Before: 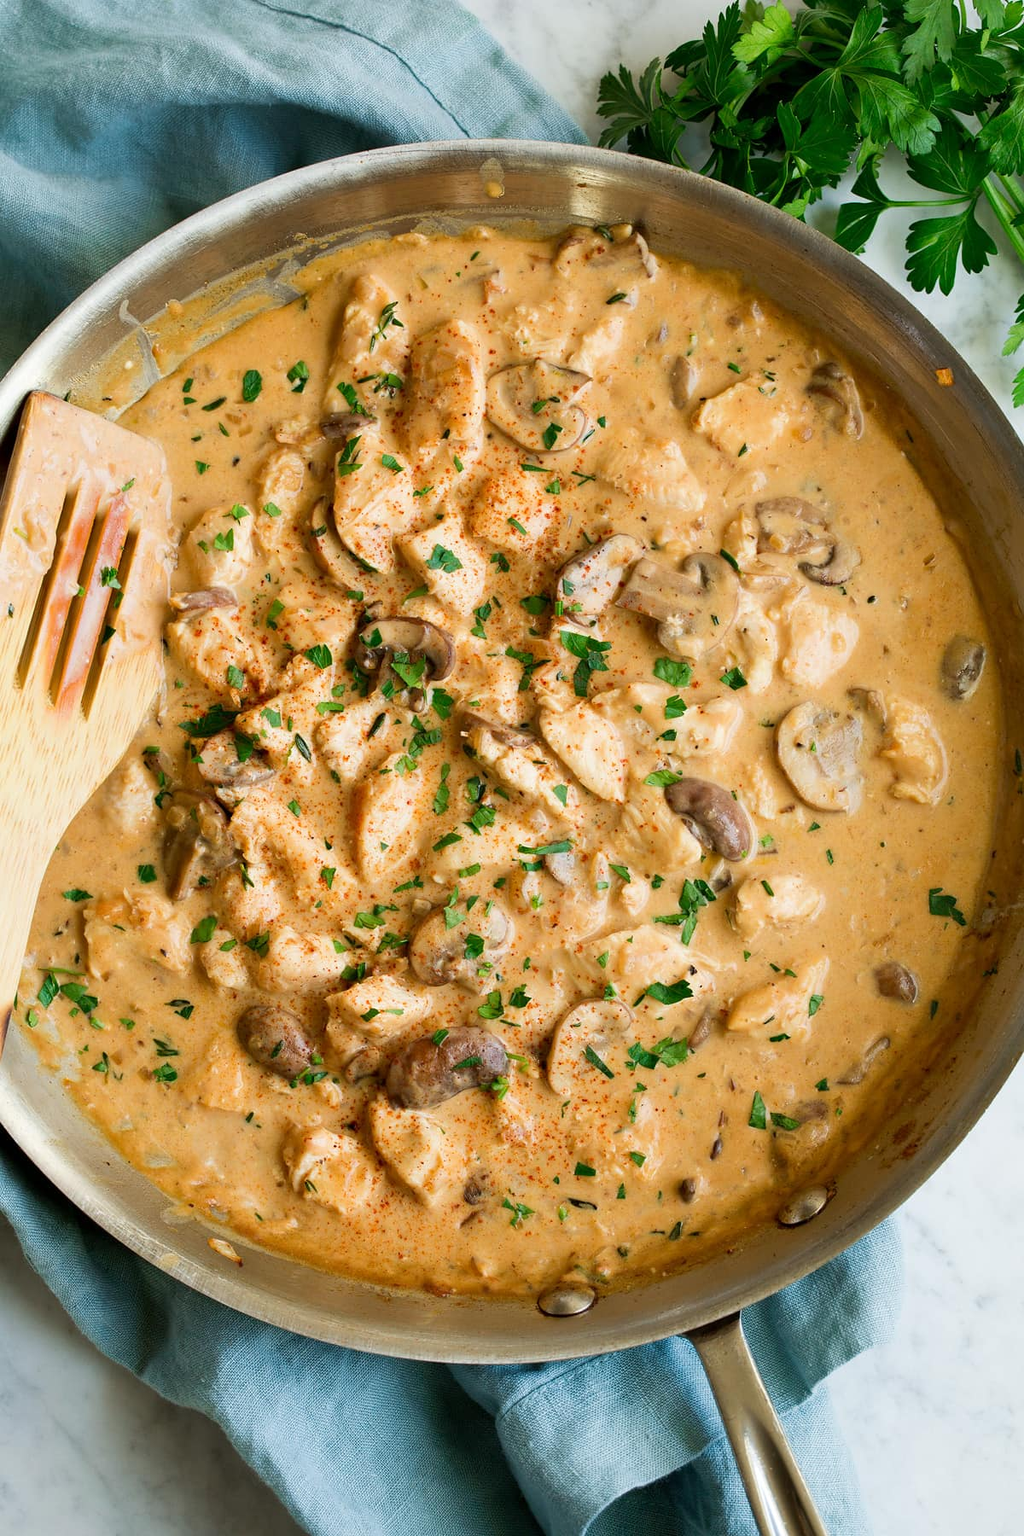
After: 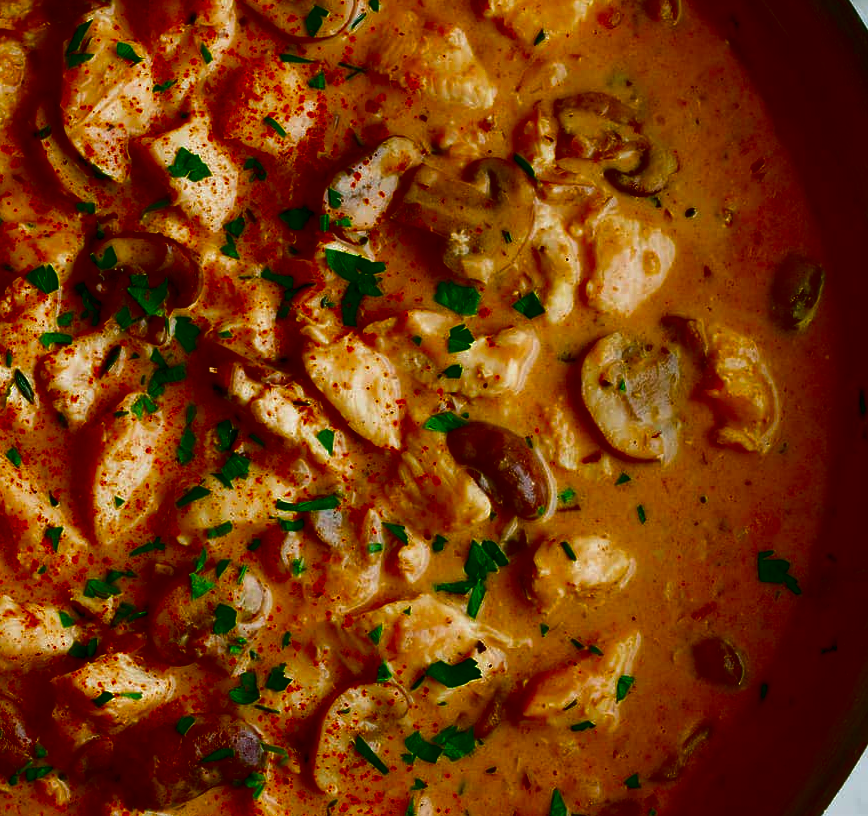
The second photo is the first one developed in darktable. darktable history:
tone equalizer: on, module defaults
contrast brightness saturation: brightness -0.998, saturation 0.985
crop and rotate: left 27.641%, top 27.241%, bottom 27.374%
